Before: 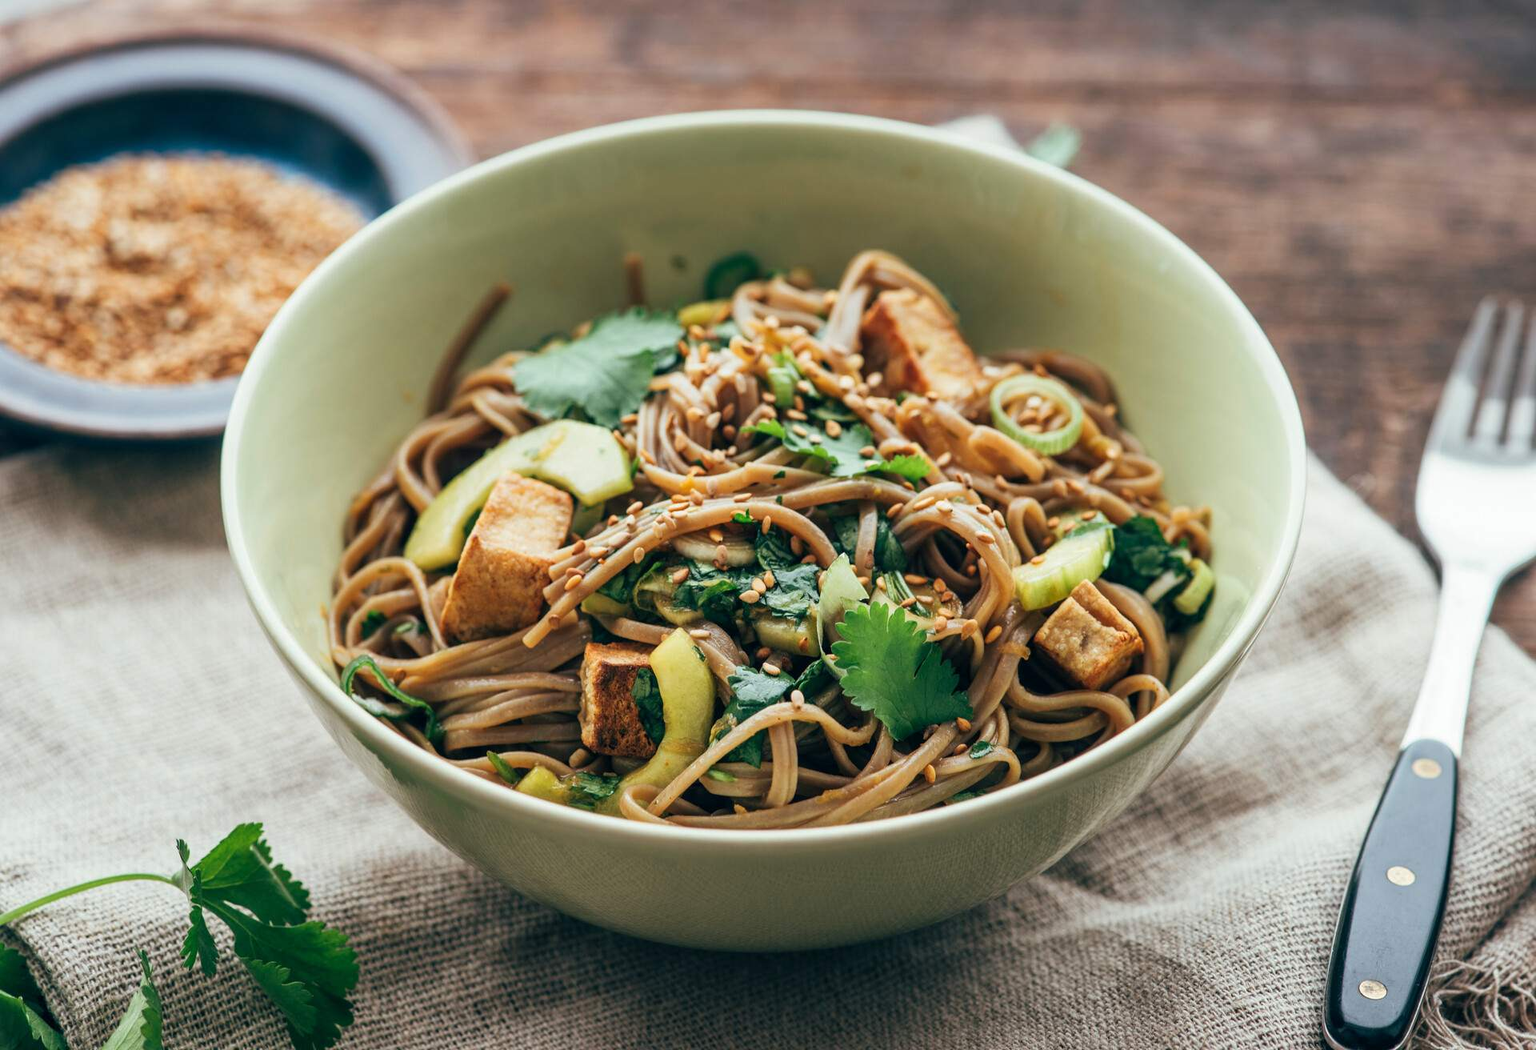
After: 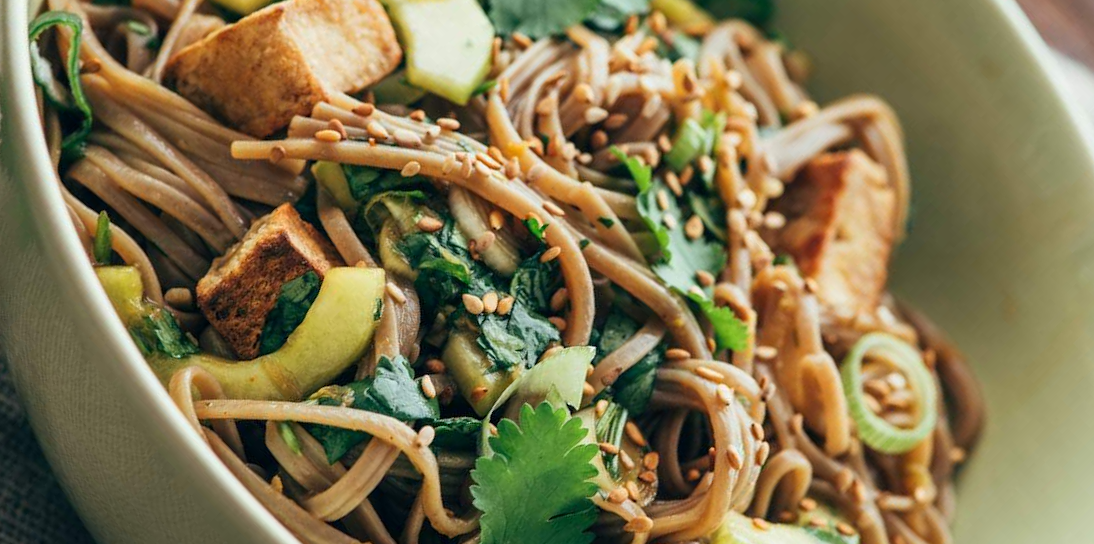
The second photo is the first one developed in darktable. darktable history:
crop and rotate: angle -44.66°, top 16.145%, right 0.846%, bottom 11.649%
